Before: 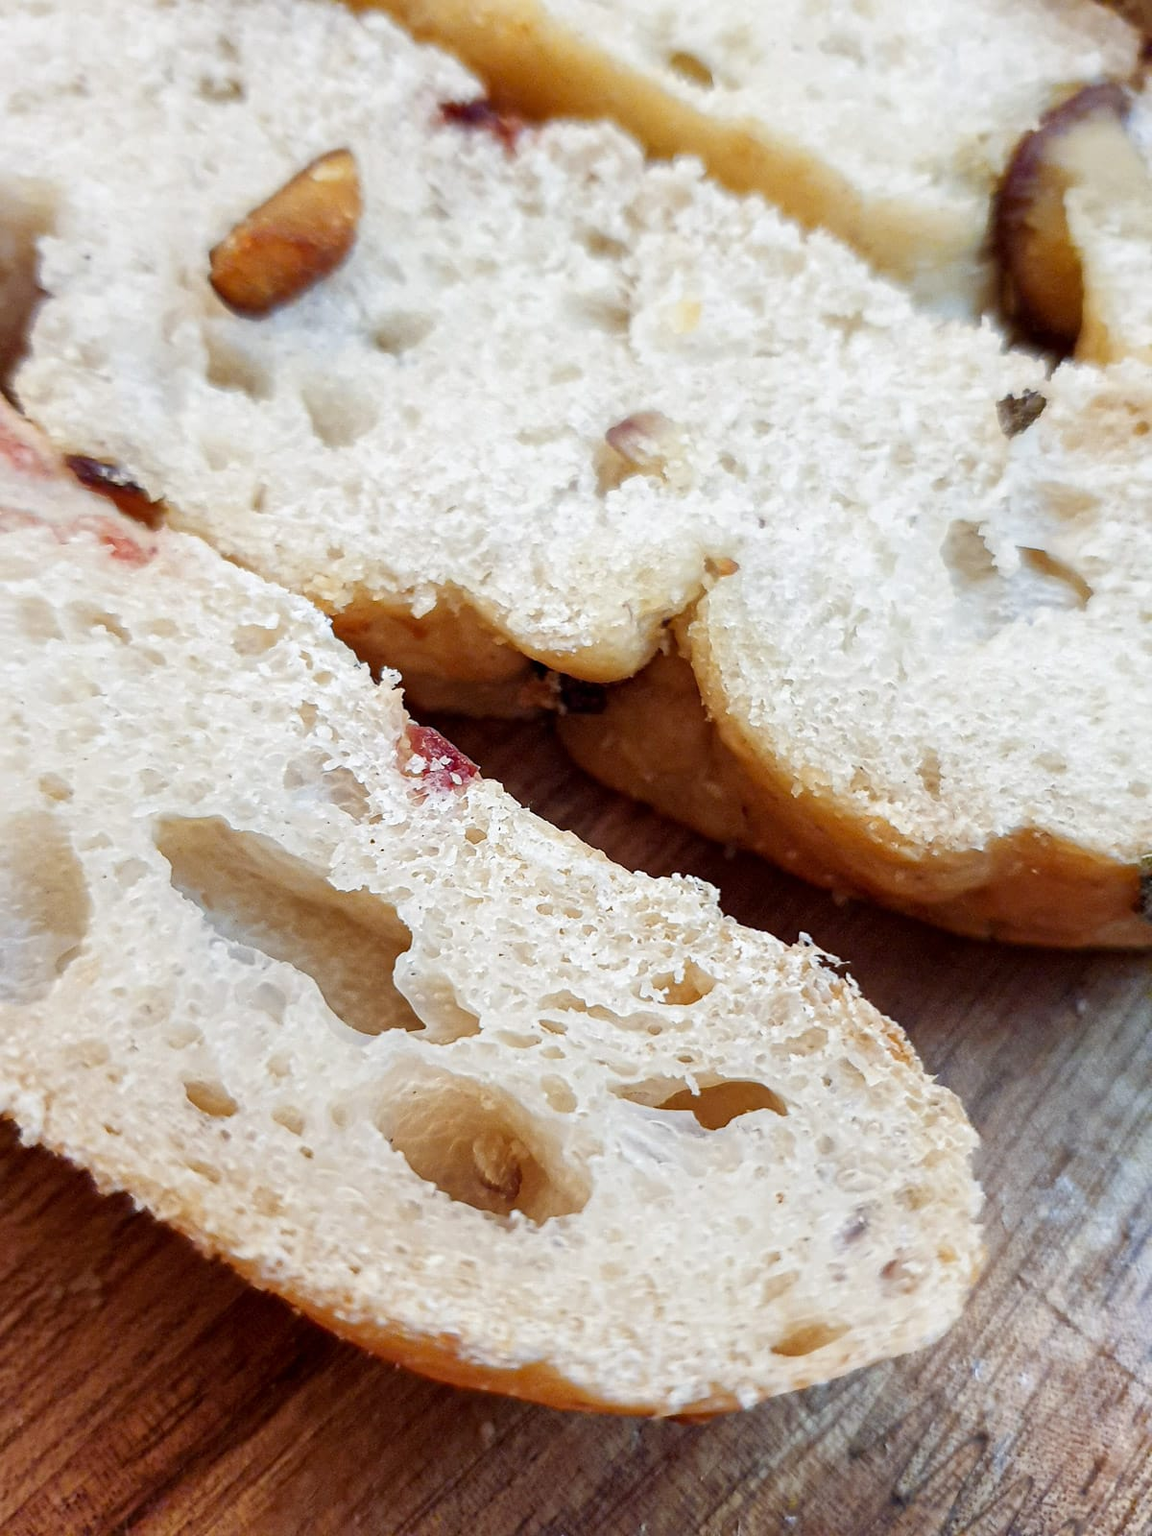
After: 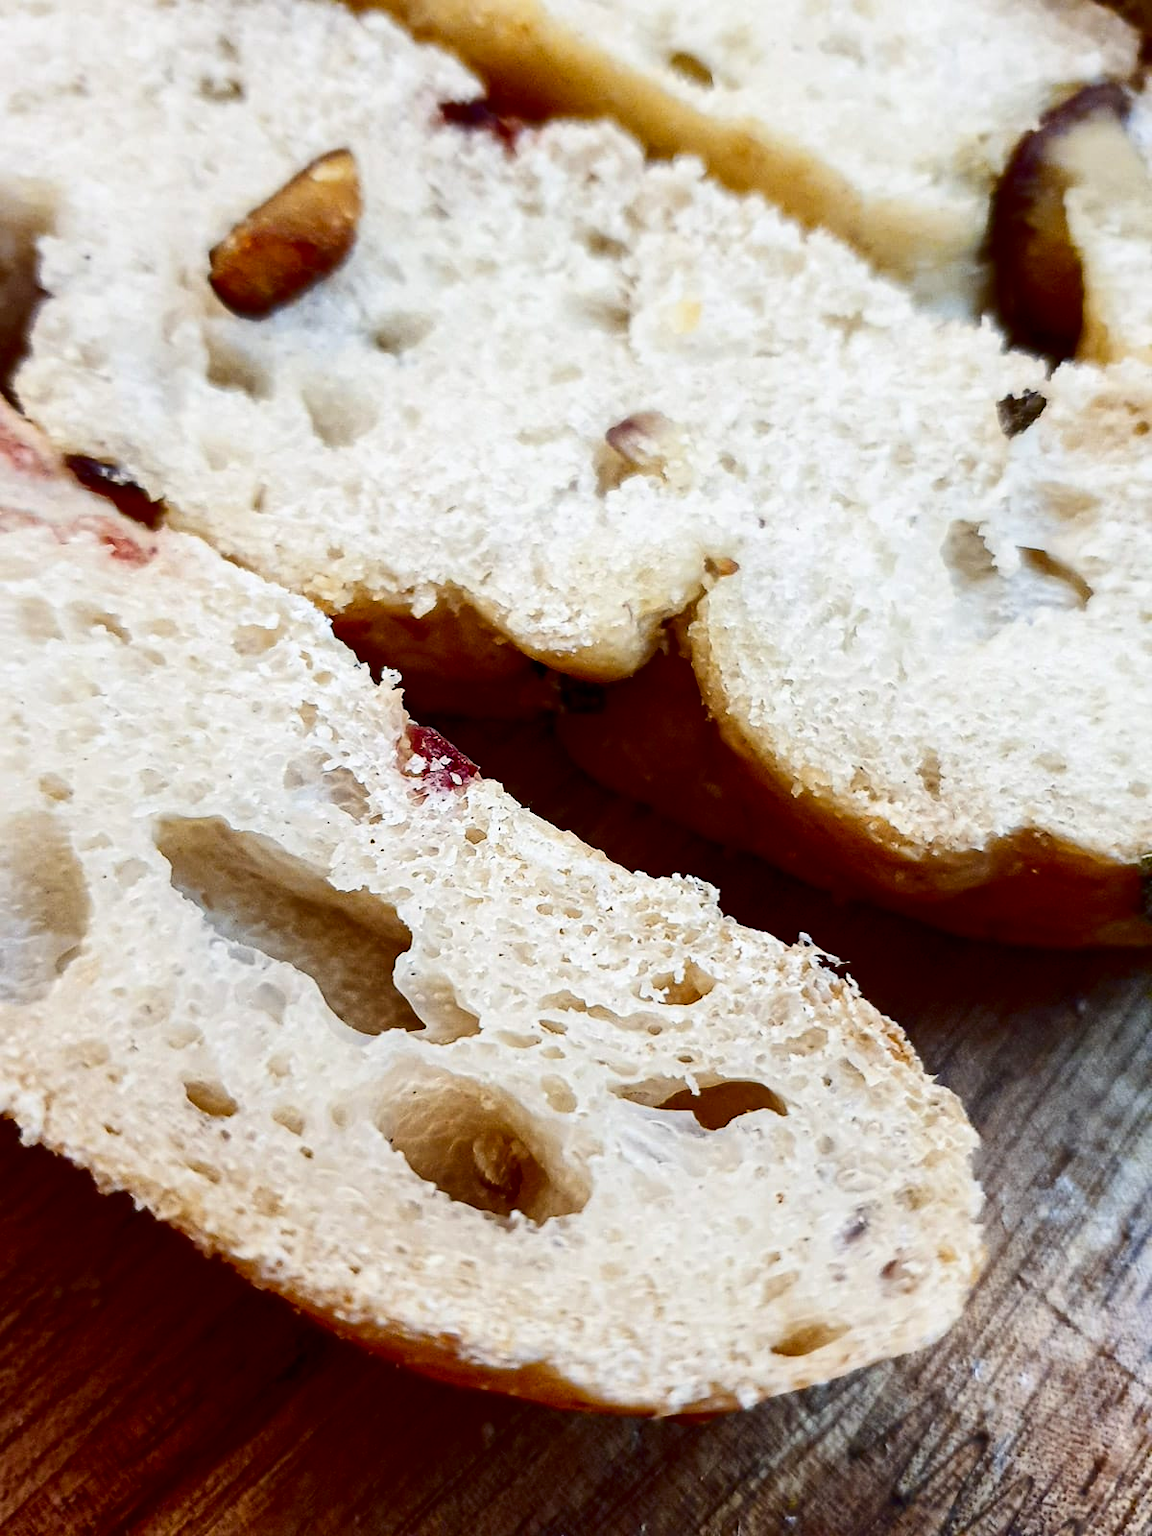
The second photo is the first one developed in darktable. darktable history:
contrast brightness saturation: contrast 0.244, brightness -0.232, saturation 0.139
